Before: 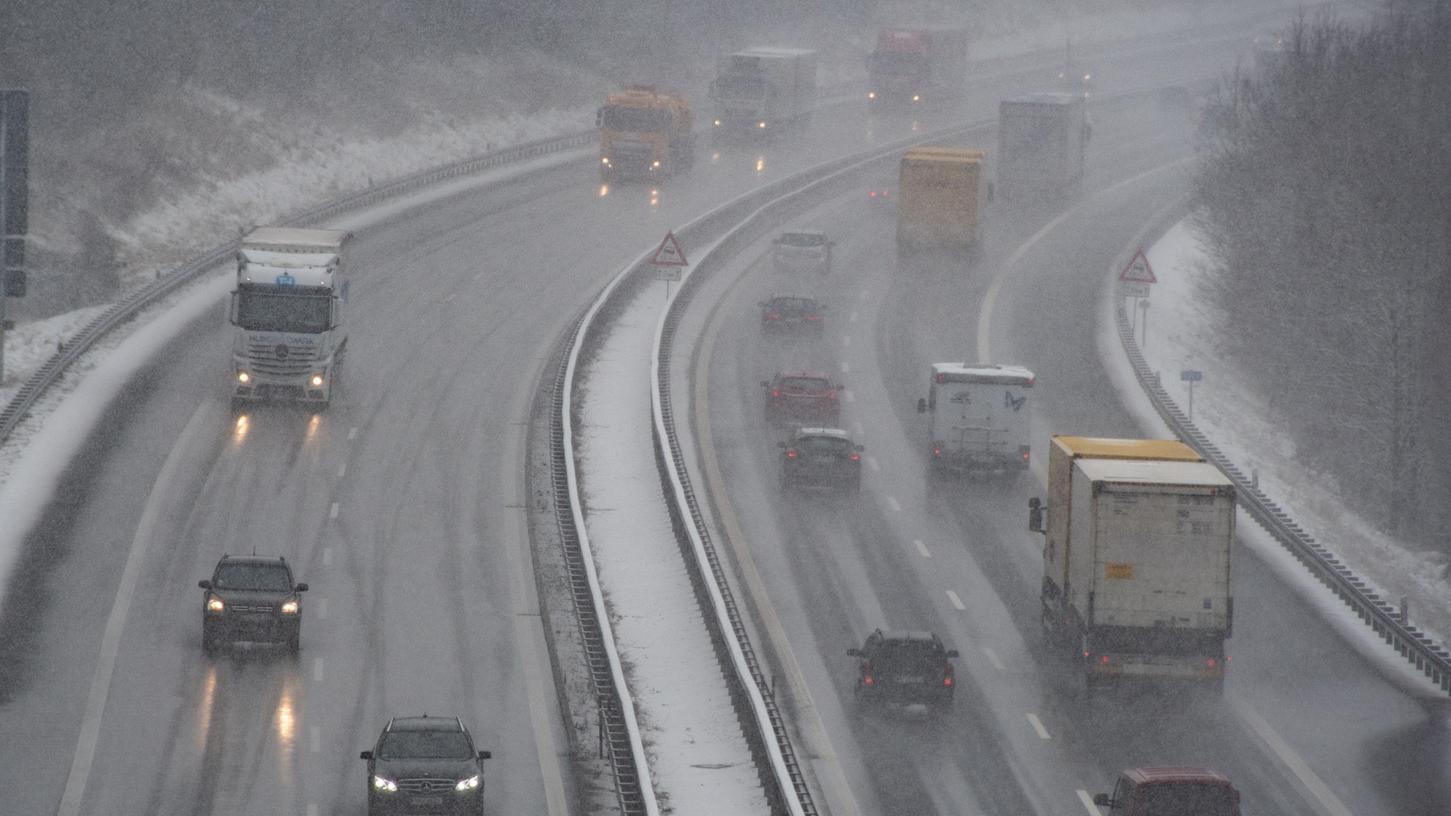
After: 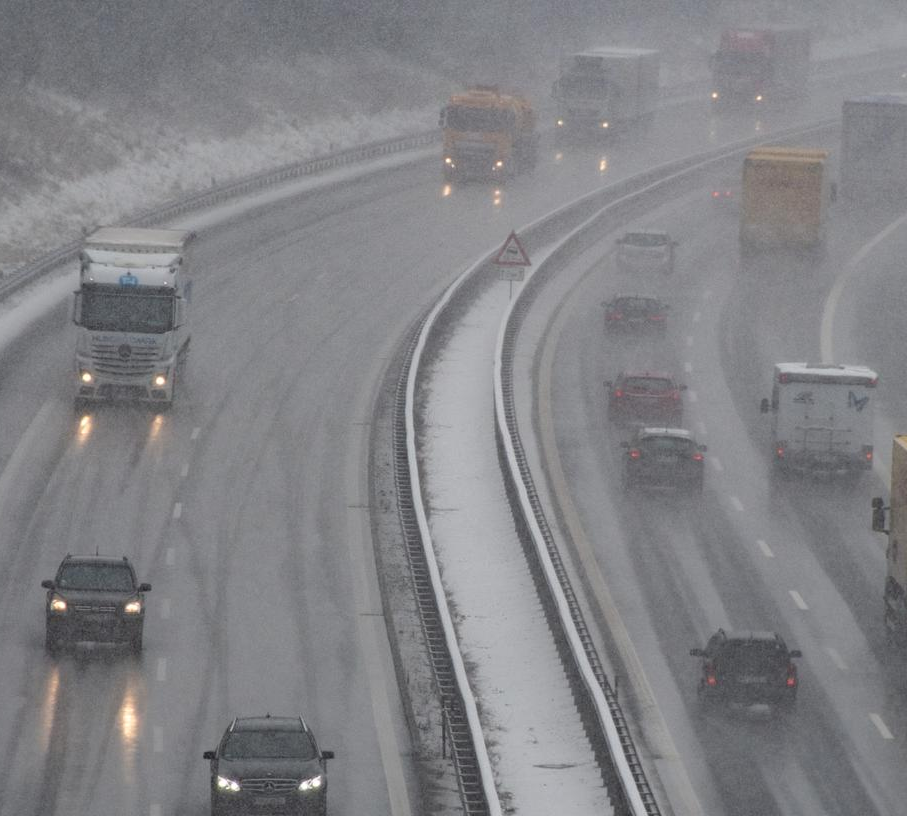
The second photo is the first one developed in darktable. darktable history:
shadows and highlights: soften with gaussian
crop: left 10.88%, right 26.543%
